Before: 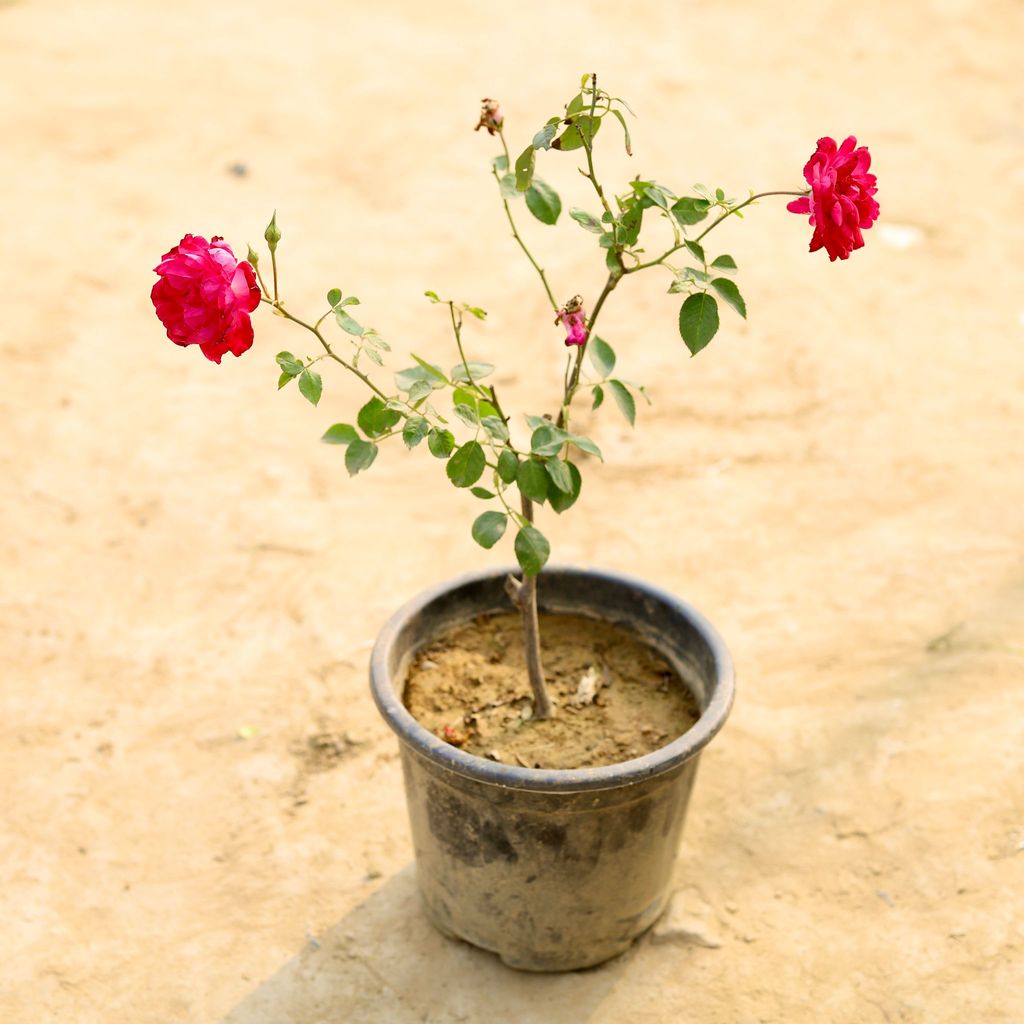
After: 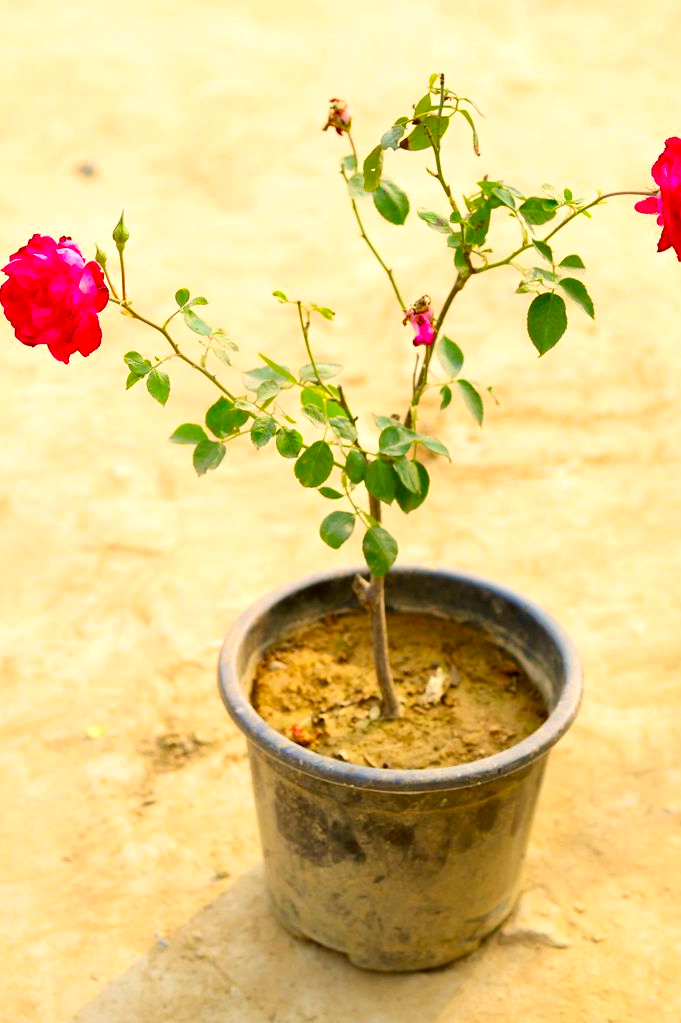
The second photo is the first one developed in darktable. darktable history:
crop and rotate: left 14.873%, right 18.527%
exposure: exposure 0.164 EV, compensate highlight preservation false
contrast brightness saturation: saturation 0.51
